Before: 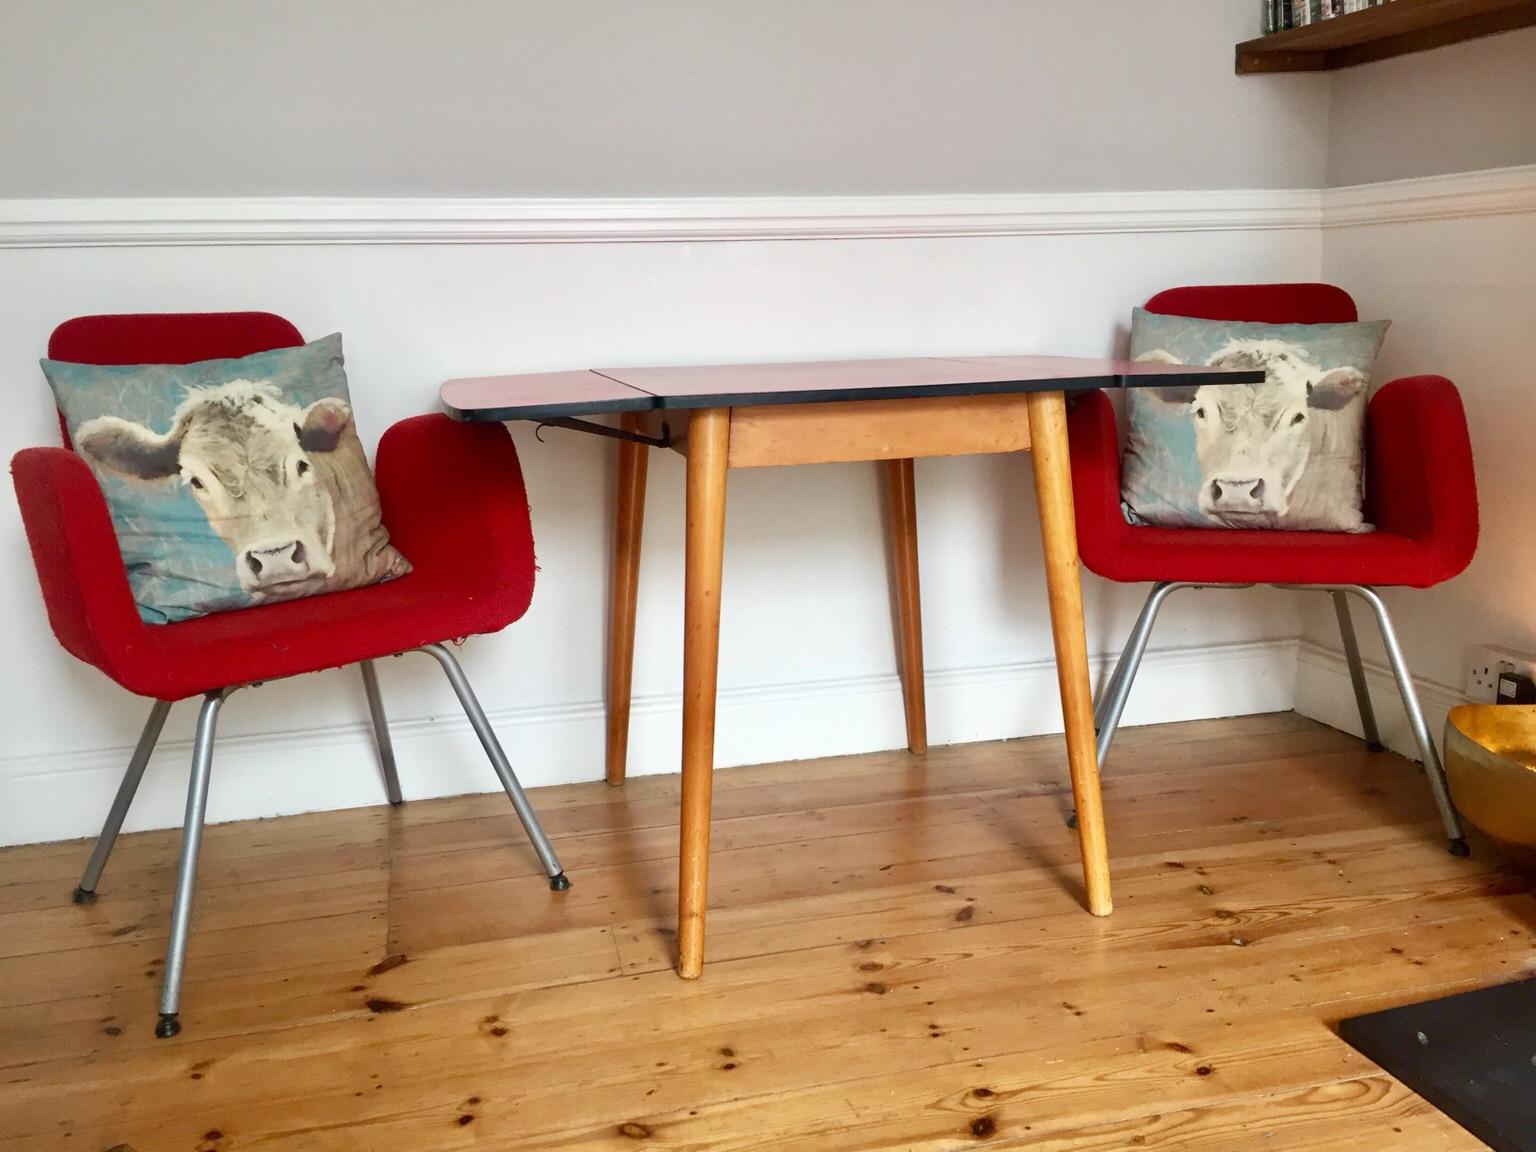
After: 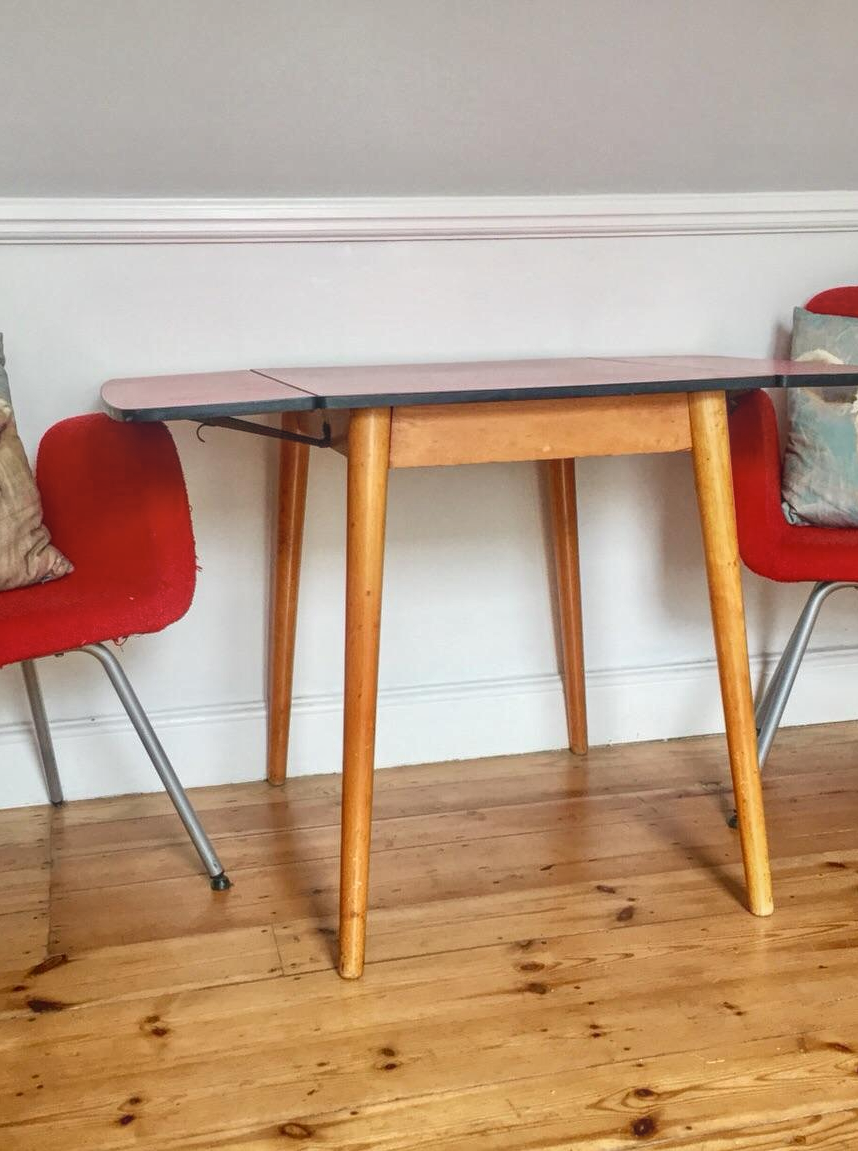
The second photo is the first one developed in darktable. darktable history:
local contrast: highlights 76%, shadows 55%, detail 177%, midtone range 0.204
crop: left 22.083%, right 21.996%, bottom 0.001%
contrast brightness saturation: contrast -0.117
